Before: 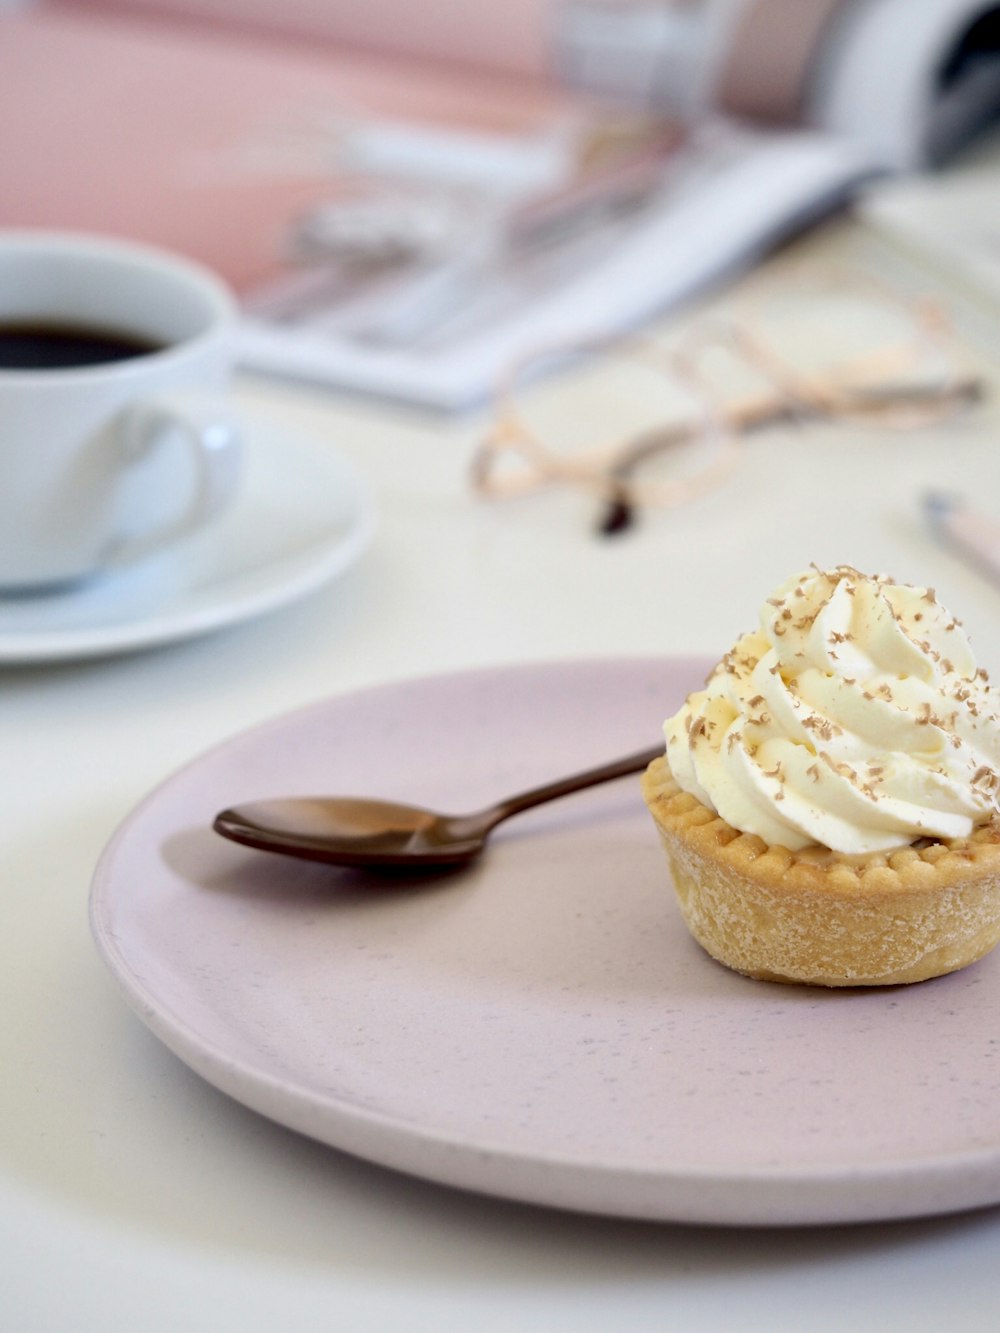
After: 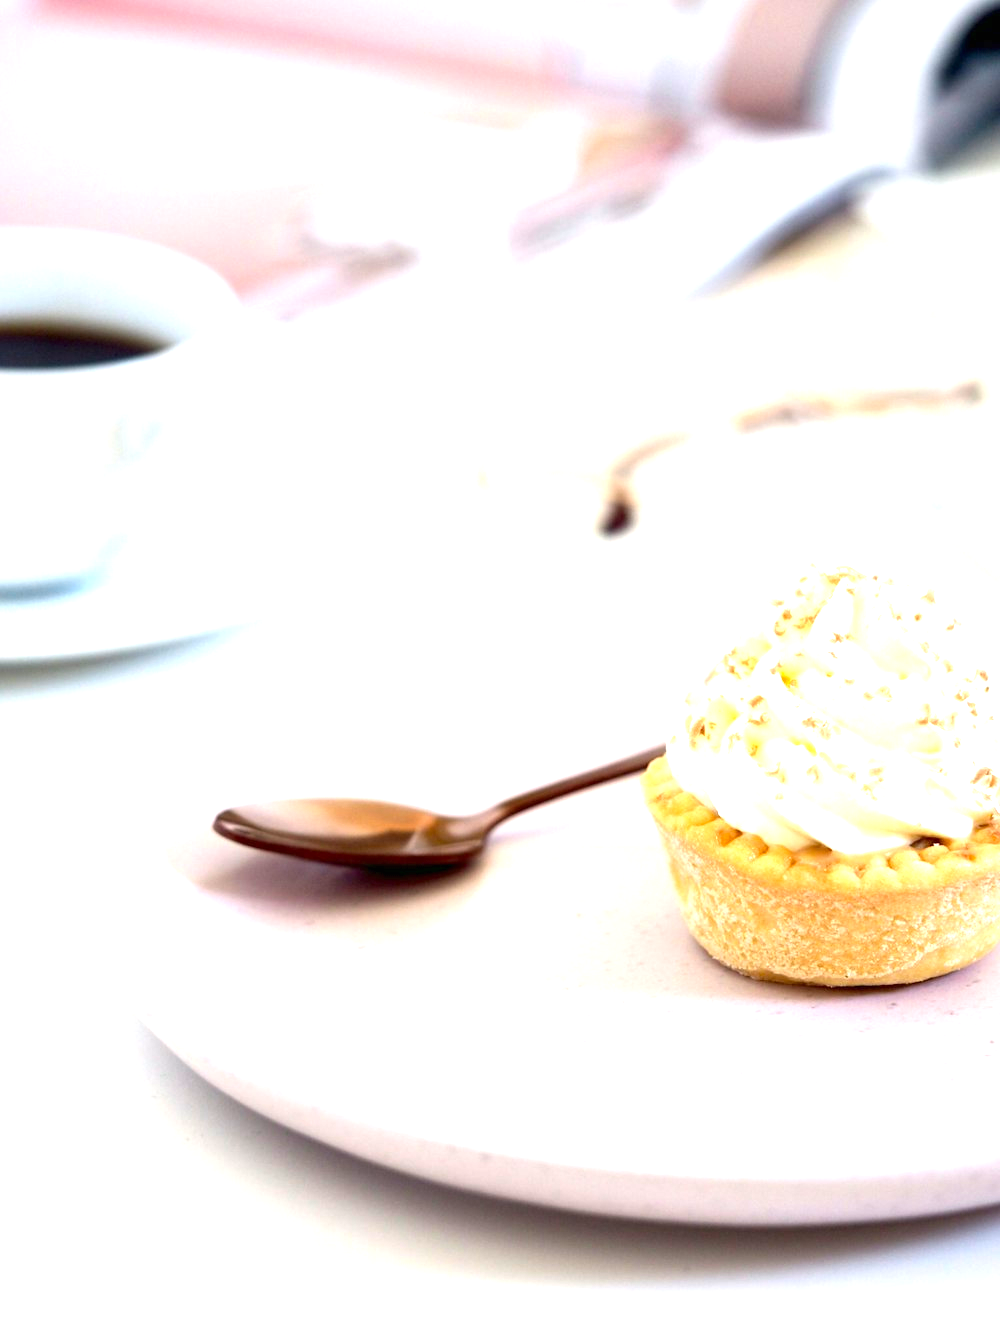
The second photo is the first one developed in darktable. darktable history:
exposure: black level correction 0, exposure 1.382 EV, compensate highlight preservation false
